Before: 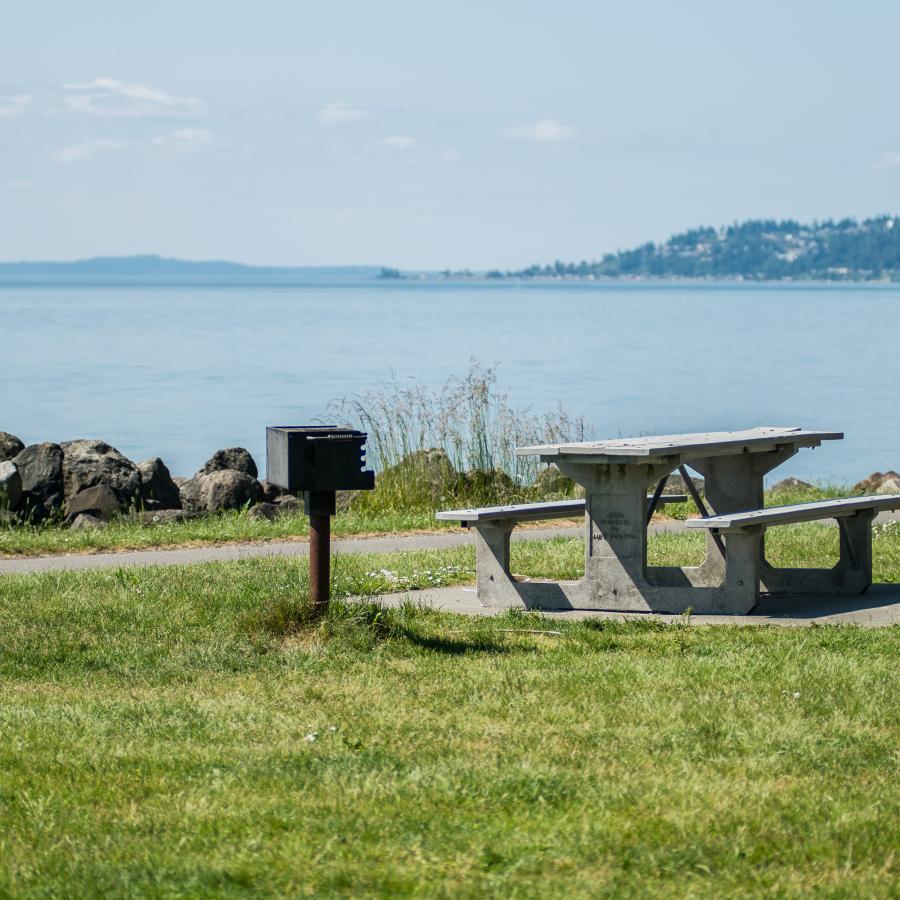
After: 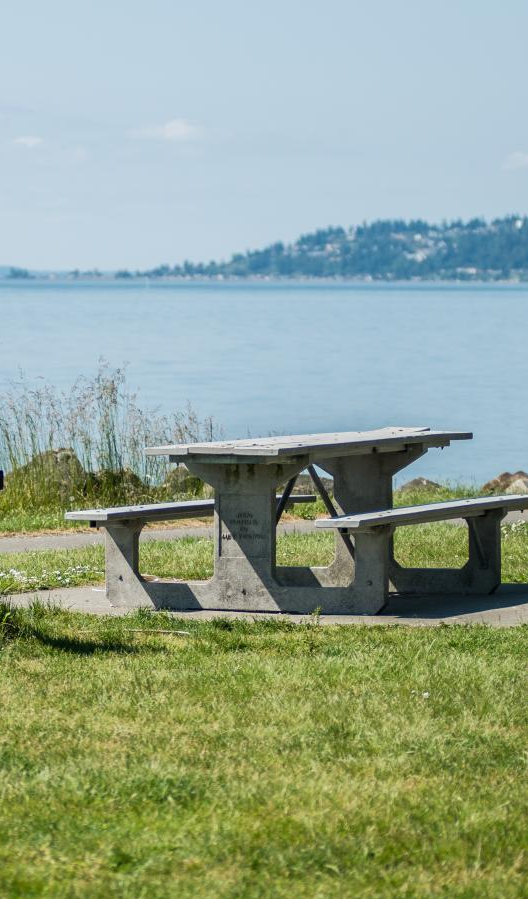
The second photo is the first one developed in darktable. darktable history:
crop: left 41.328%
